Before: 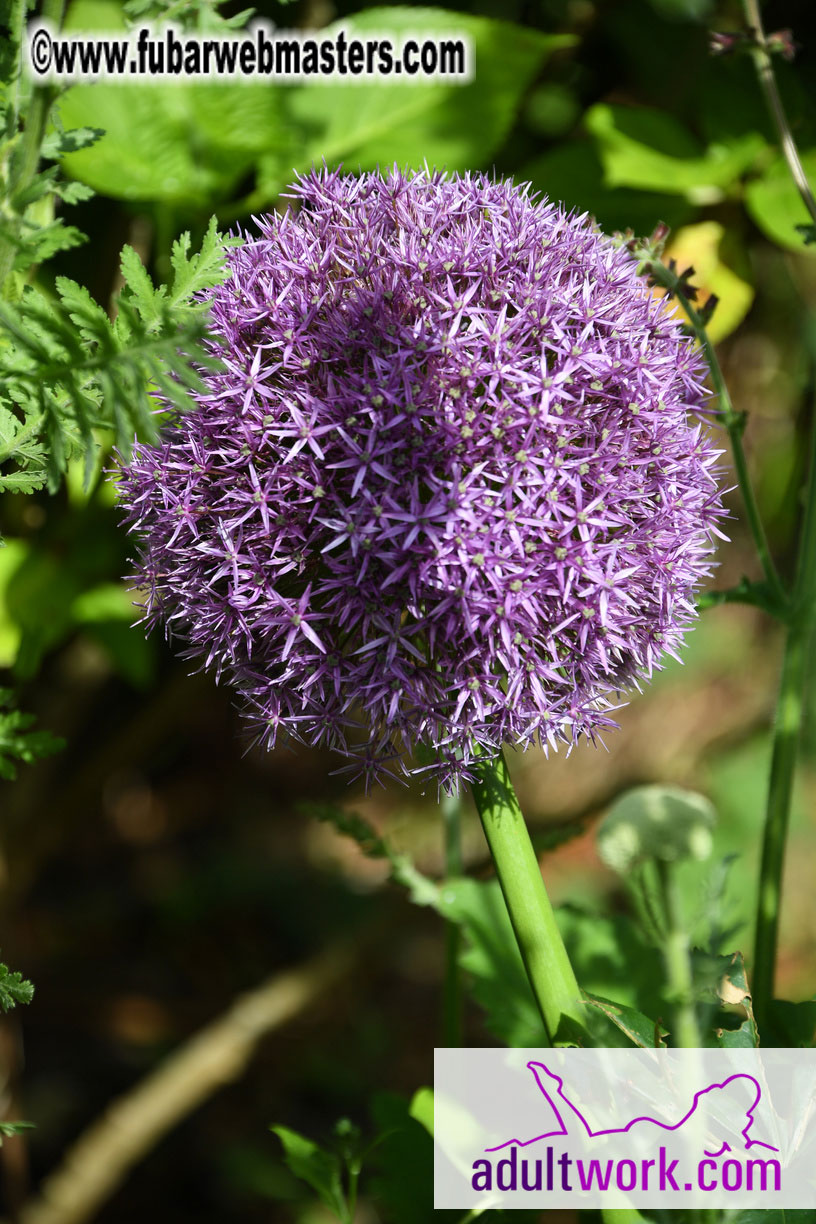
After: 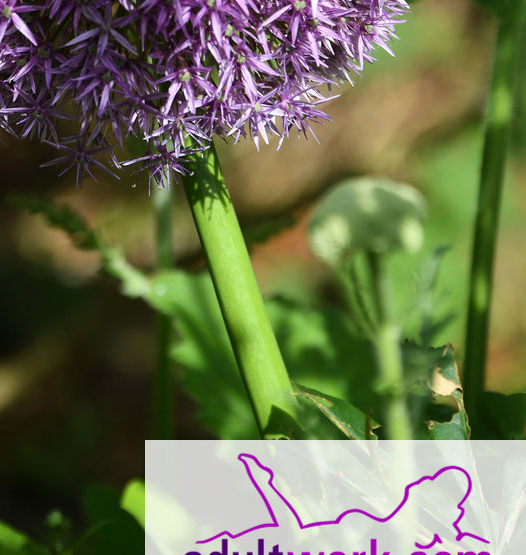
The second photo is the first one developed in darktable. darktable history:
crop and rotate: left 35.47%, top 49.717%, bottom 4.918%
